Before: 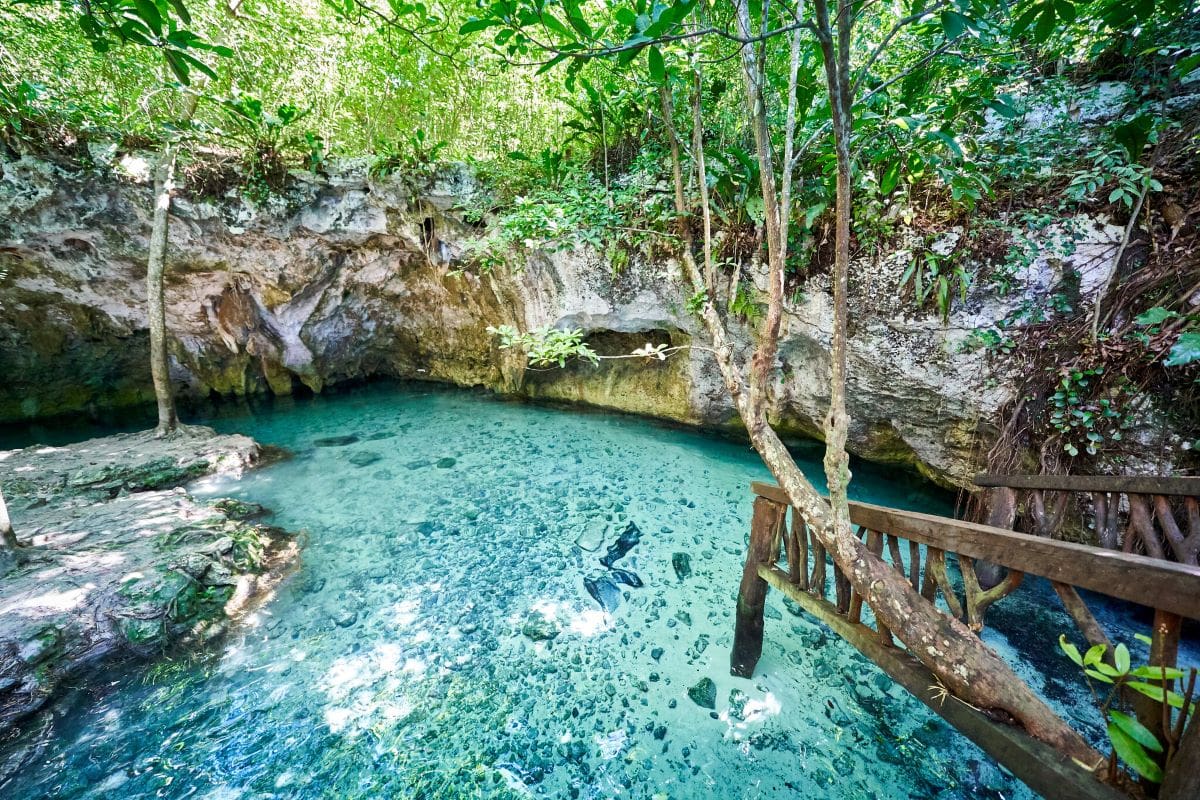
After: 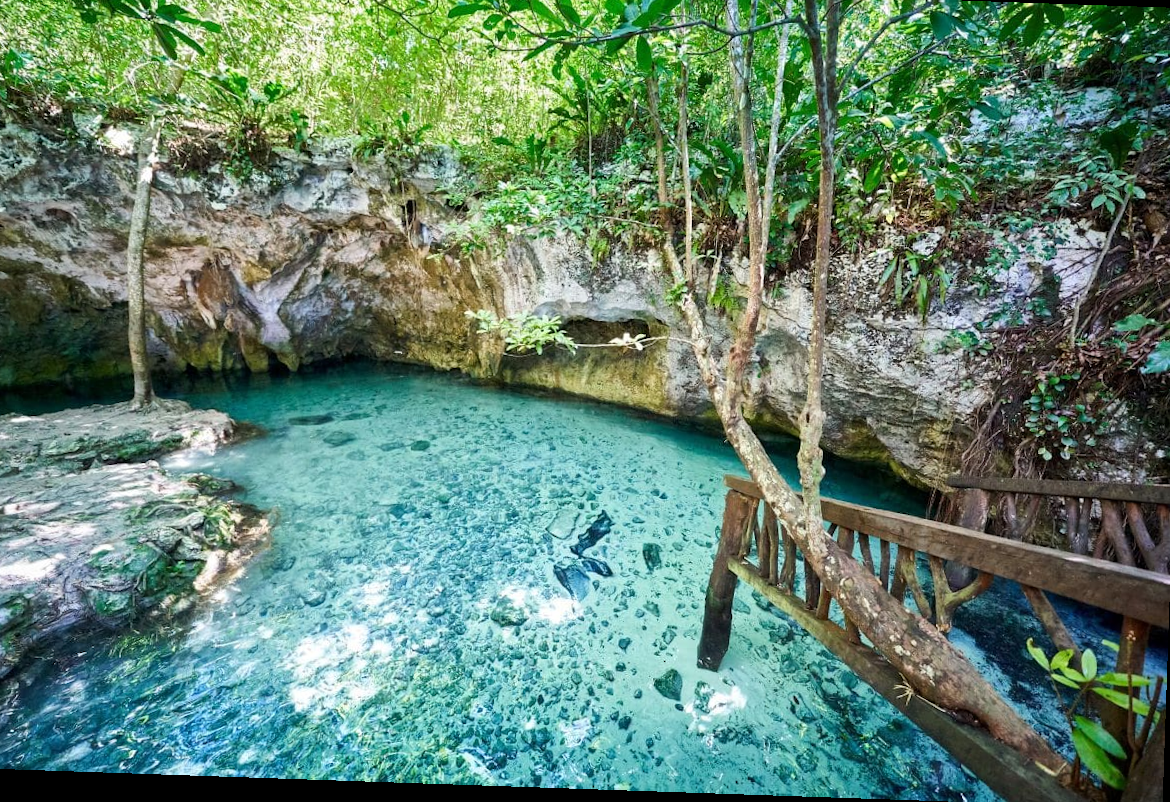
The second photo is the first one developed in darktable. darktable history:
crop and rotate: angle -1.97°, left 3.105%, top 3.953%, right 1.476%, bottom 0.638%
